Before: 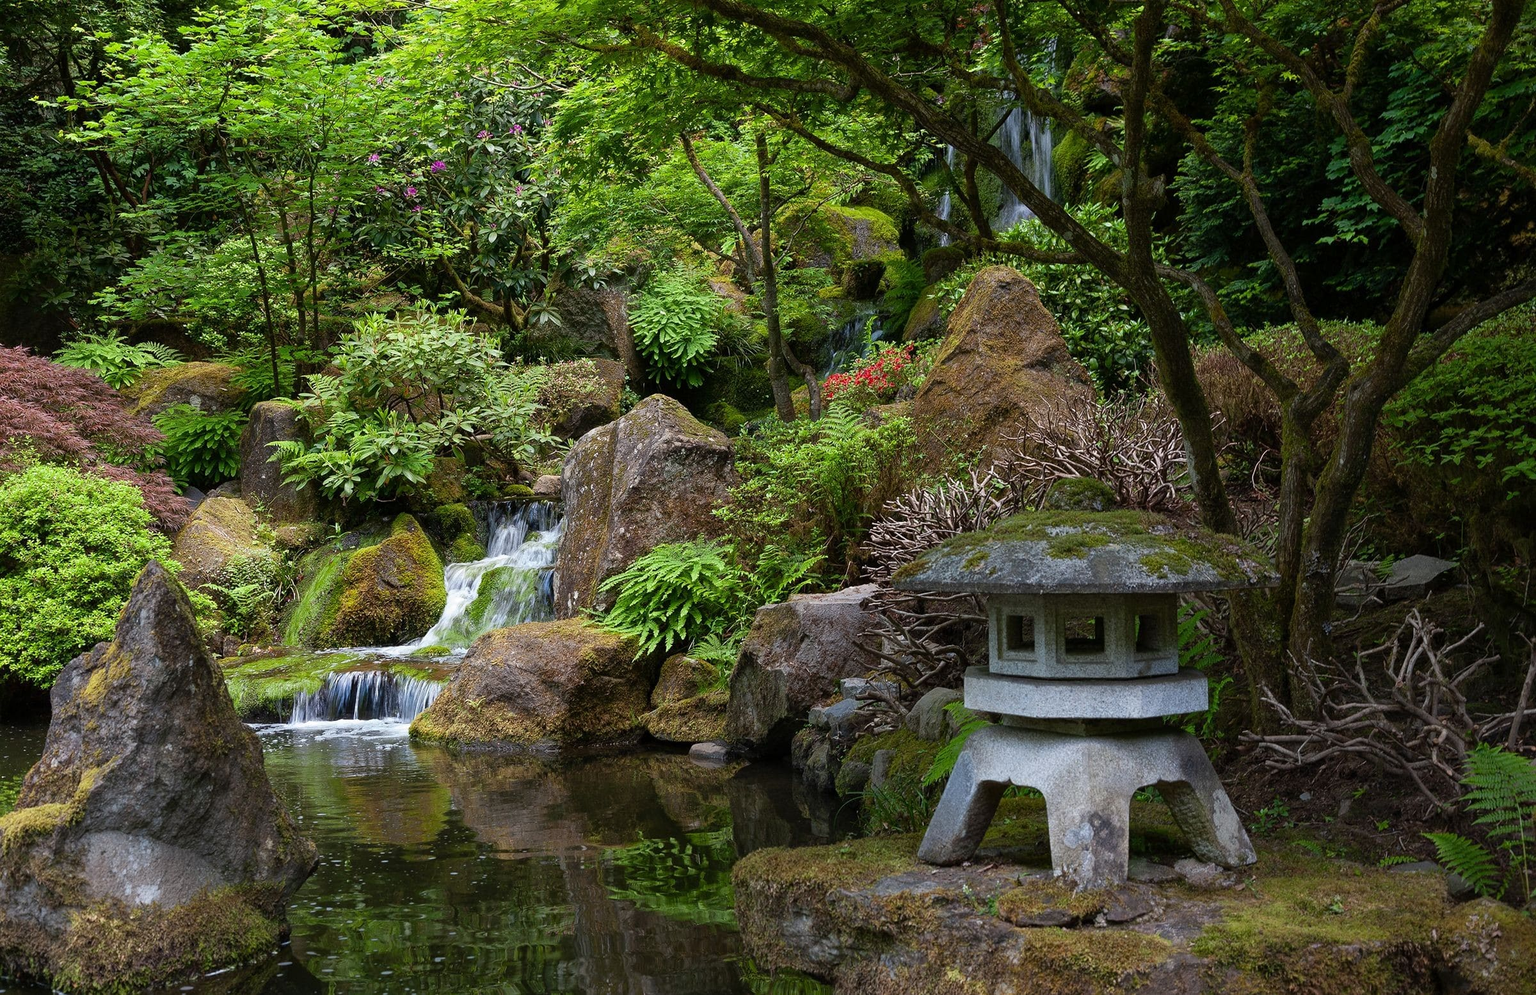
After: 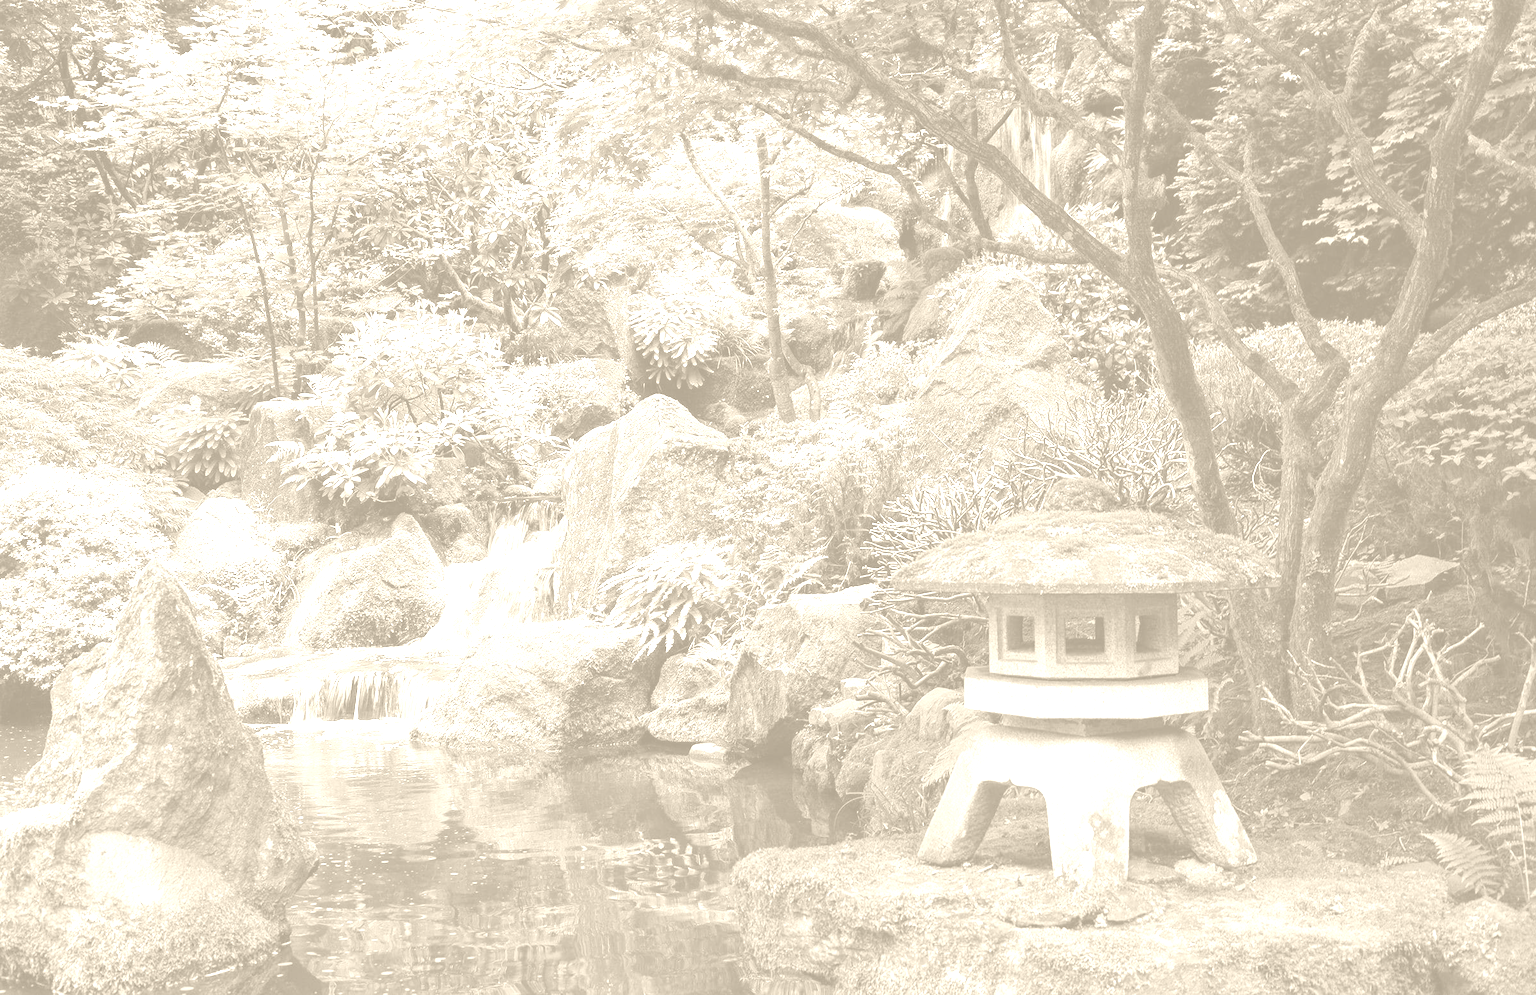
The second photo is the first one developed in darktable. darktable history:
exposure: exposure 1.25 EV, compensate exposure bias true, compensate highlight preservation false
colorize: hue 36°, saturation 71%, lightness 80.79%
